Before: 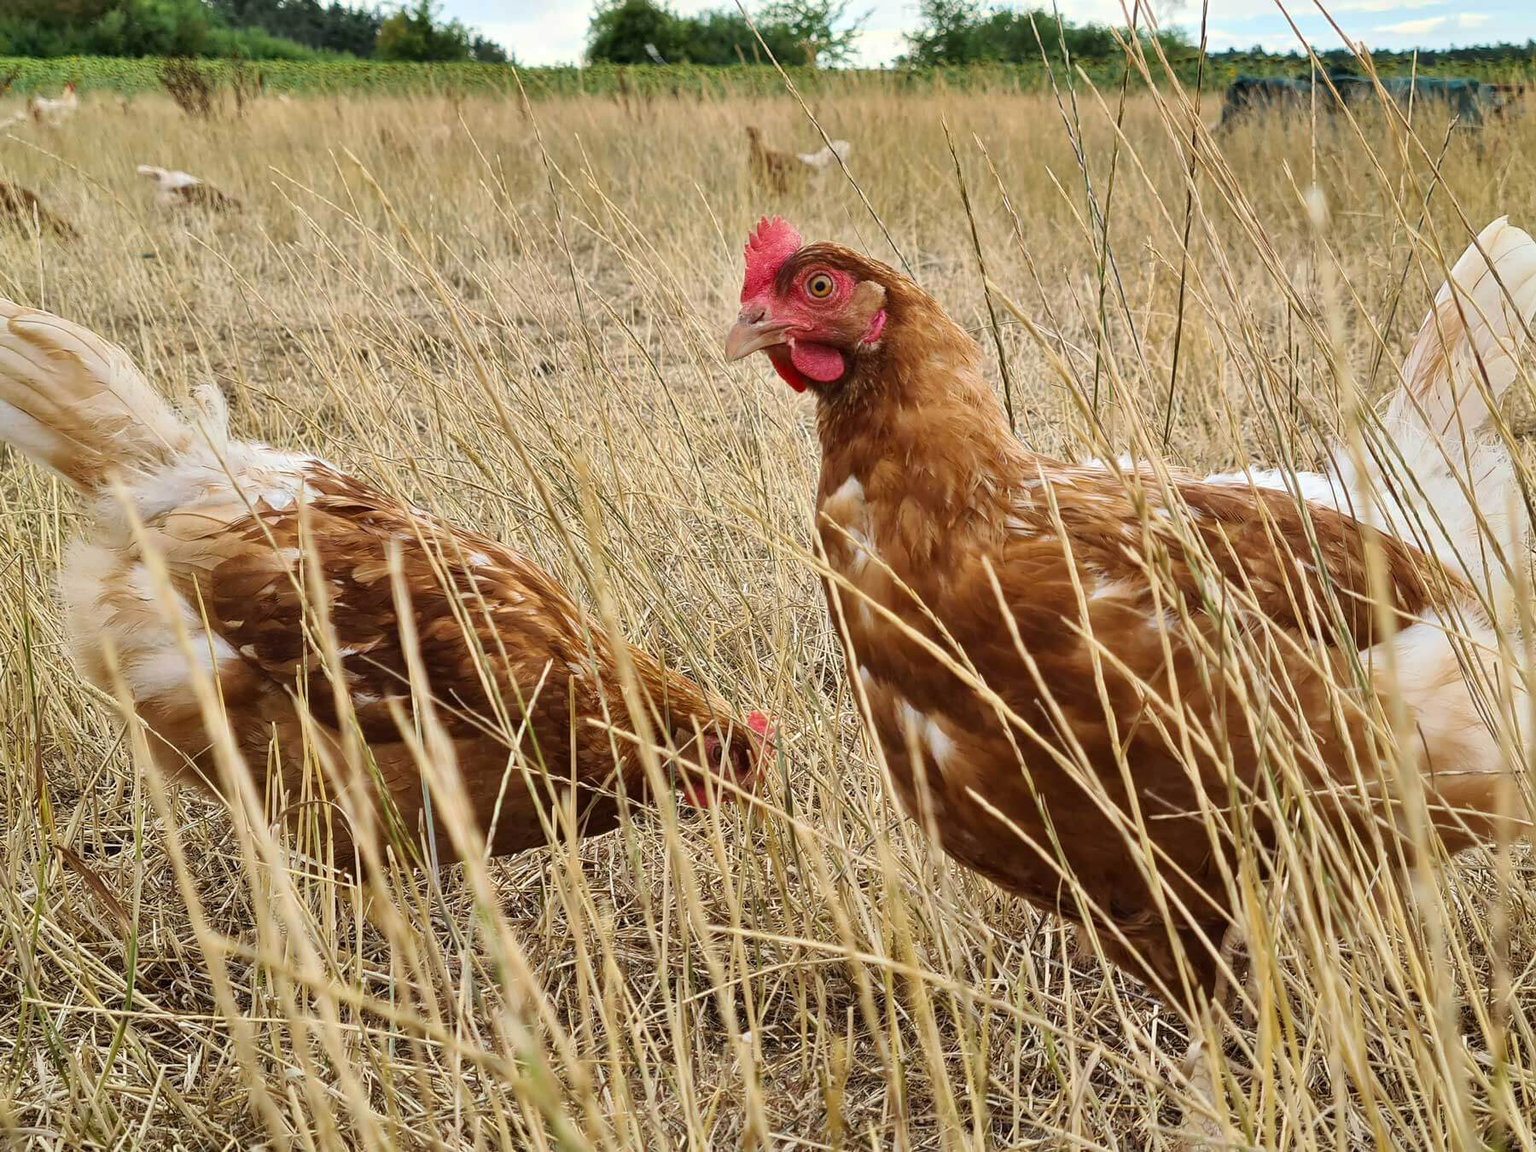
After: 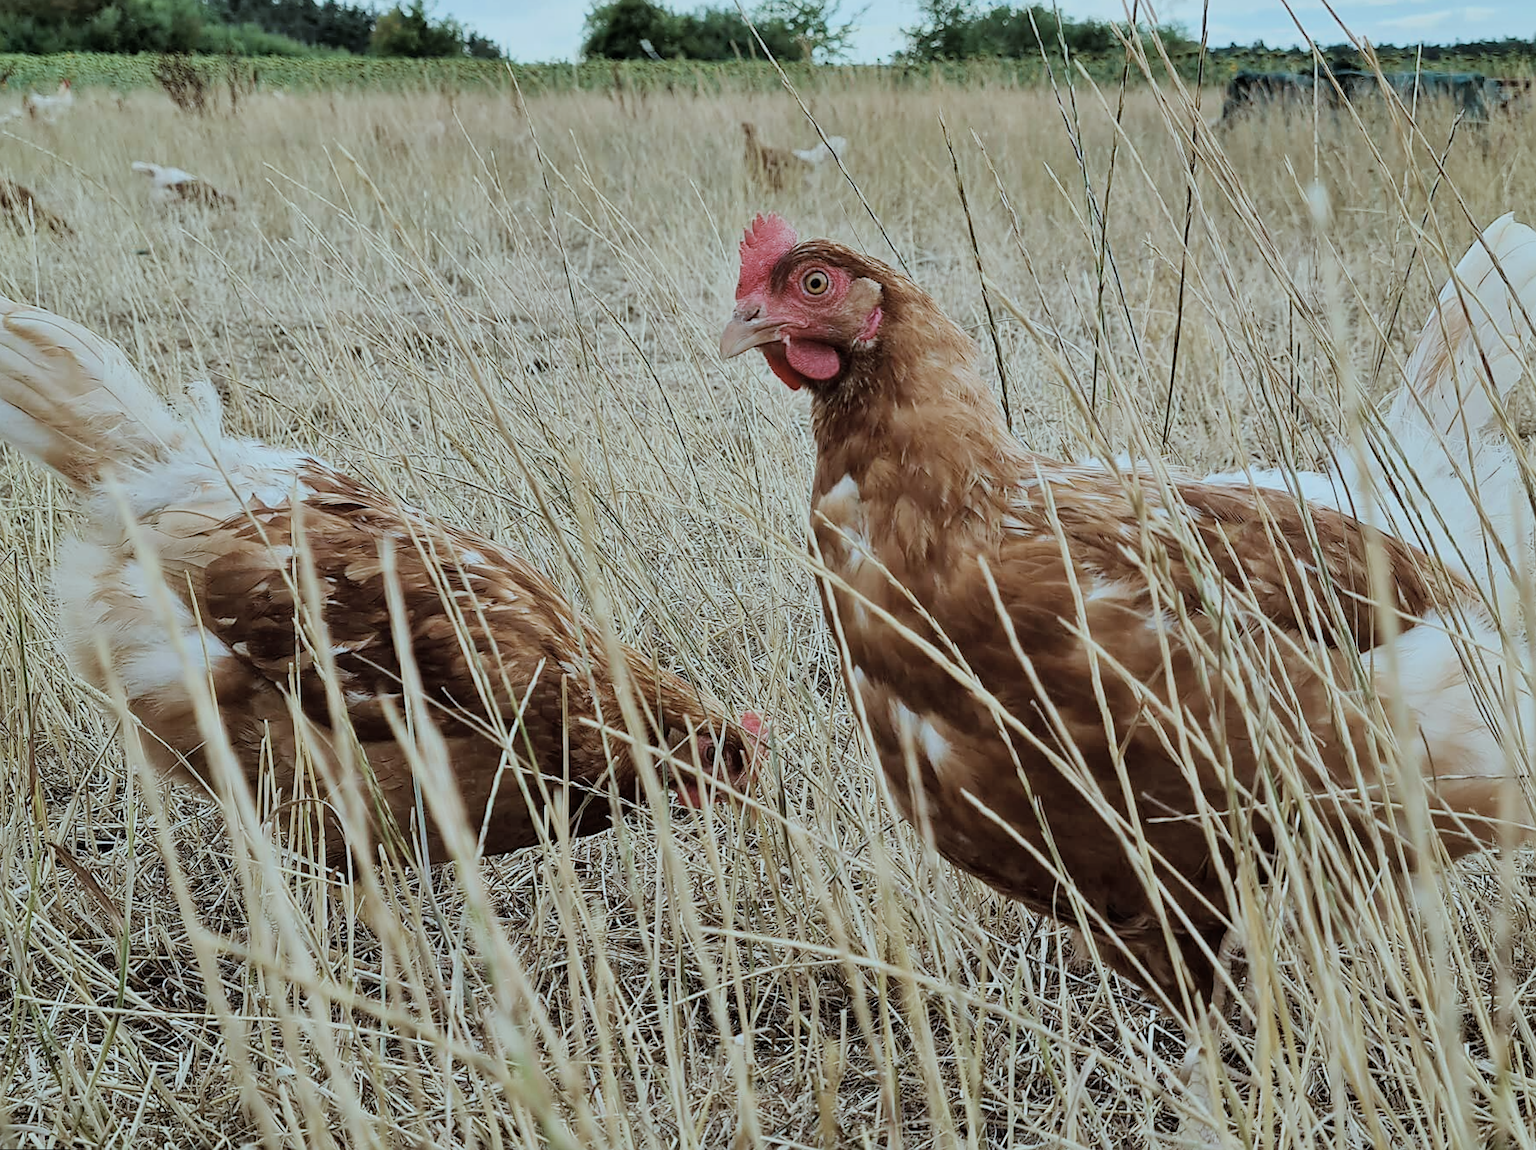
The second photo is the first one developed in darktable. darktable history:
filmic rgb: black relative exposure -7.65 EV, white relative exposure 4.56 EV, hardness 3.61
color correction: highlights a* -12.64, highlights b* -18.1, saturation 0.7
rotate and perspective: rotation 0.192°, lens shift (horizontal) -0.015, crop left 0.005, crop right 0.996, crop top 0.006, crop bottom 0.99
sharpen: radius 1.864, amount 0.398, threshold 1.271
